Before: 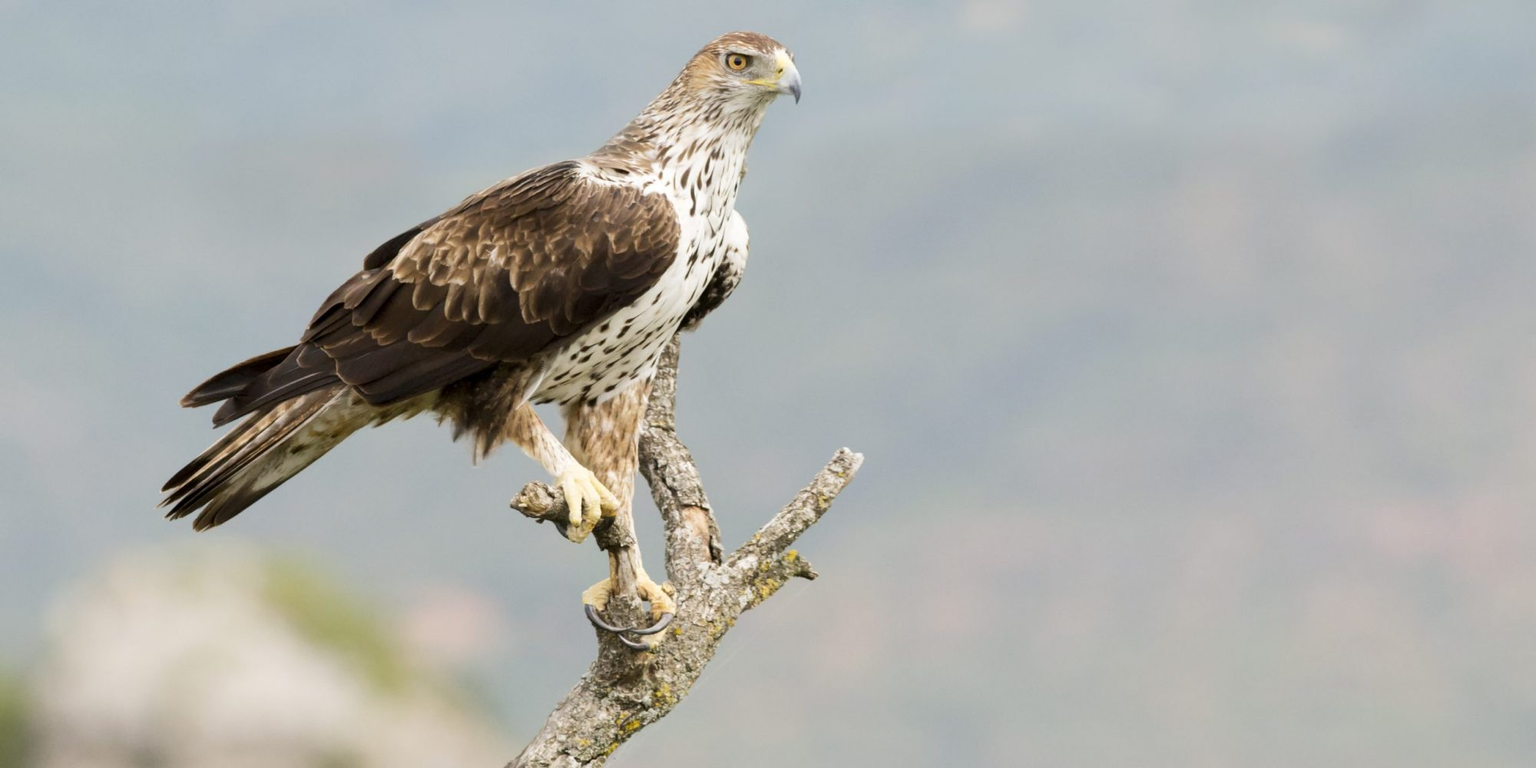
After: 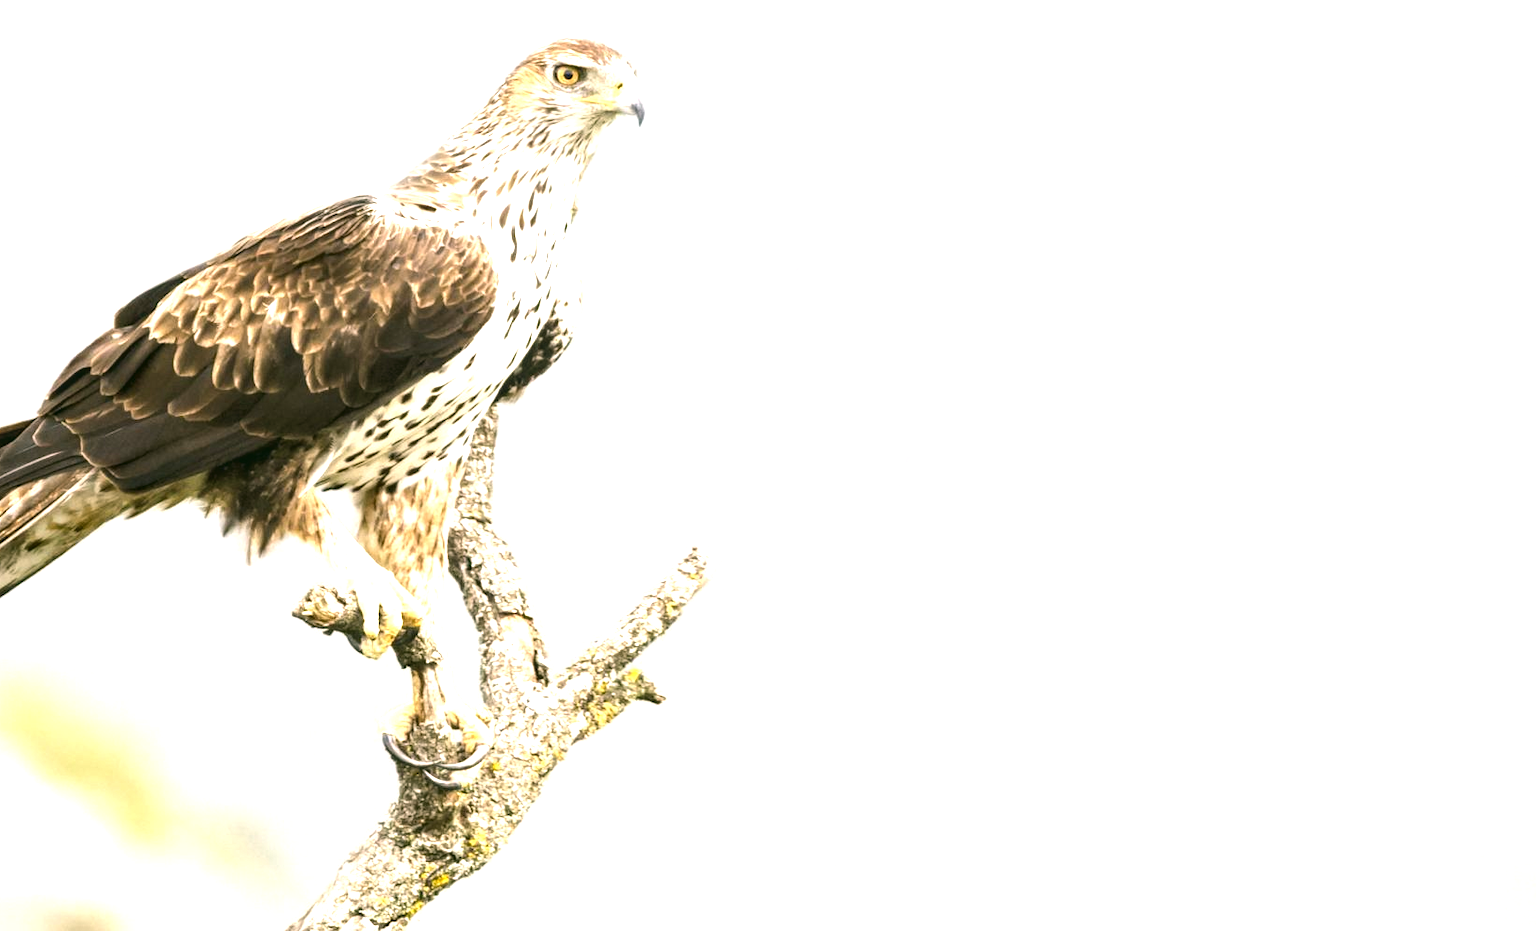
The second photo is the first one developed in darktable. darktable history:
tone equalizer: -8 EV -0.417 EV, -7 EV -0.389 EV, -6 EV -0.333 EV, -5 EV -0.222 EV, -3 EV 0.222 EV, -2 EV 0.333 EV, -1 EV 0.389 EV, +0 EV 0.417 EV, edges refinement/feathering 500, mask exposure compensation -1.57 EV, preserve details no
crop: left 17.582%, bottom 0.031%
color correction: highlights a* 4.02, highlights b* 4.98, shadows a* -7.55, shadows b* 4.98
exposure: black level correction 0, exposure 1 EV, compensate exposure bias true, compensate highlight preservation false
local contrast: on, module defaults
